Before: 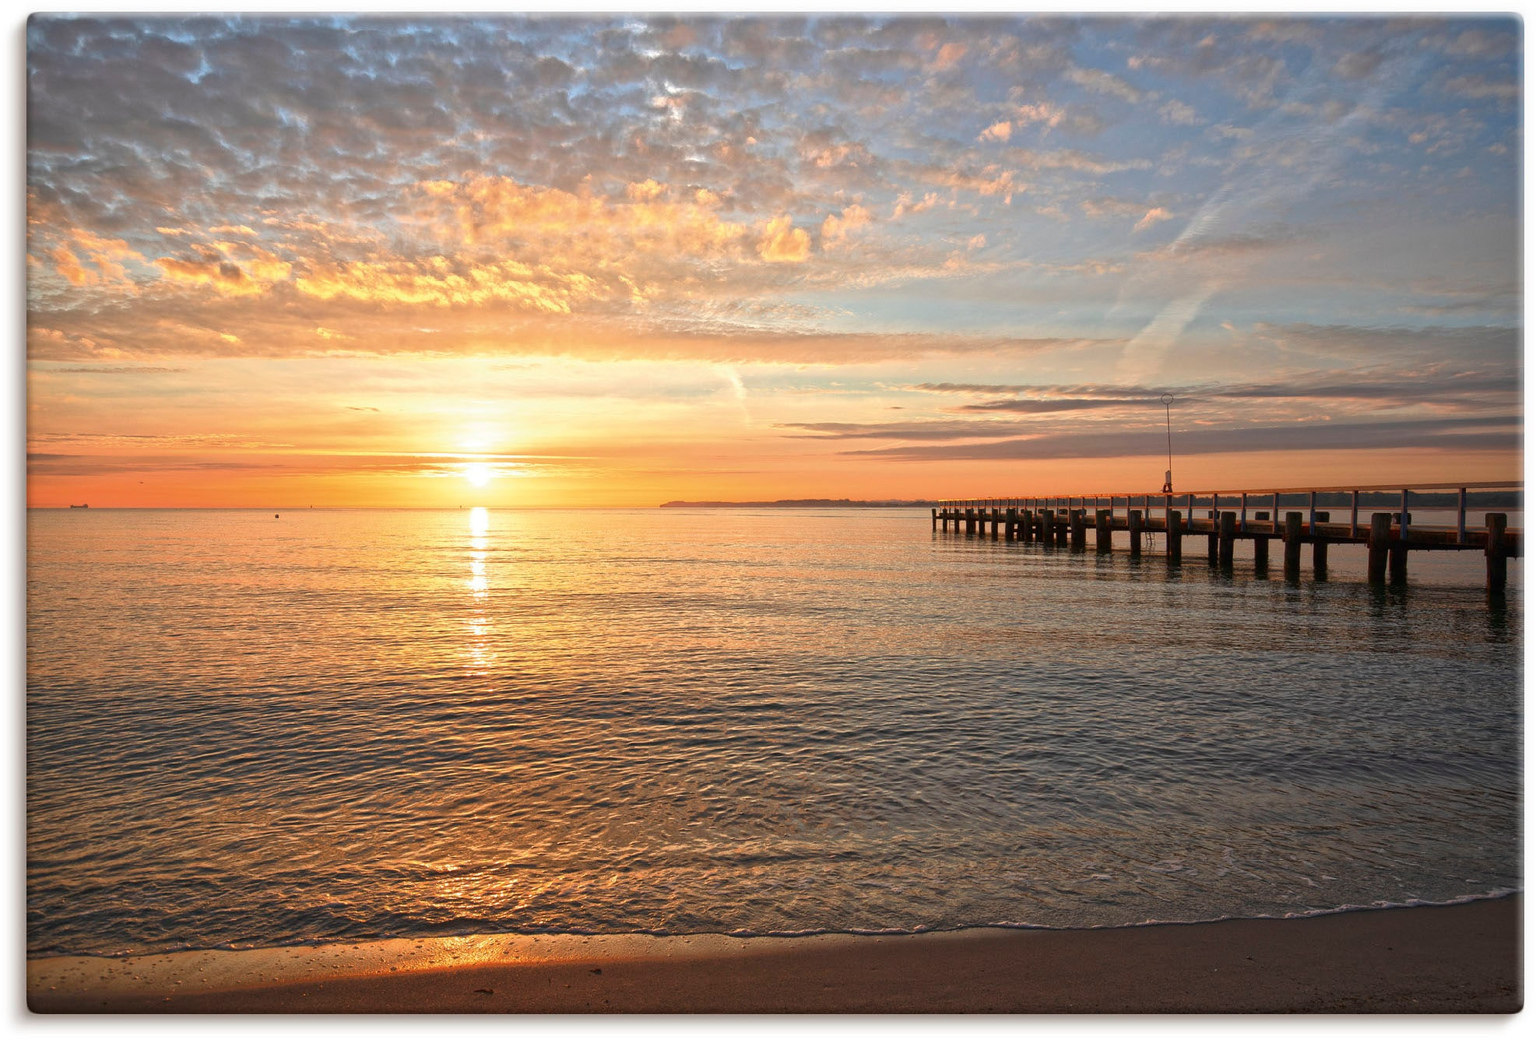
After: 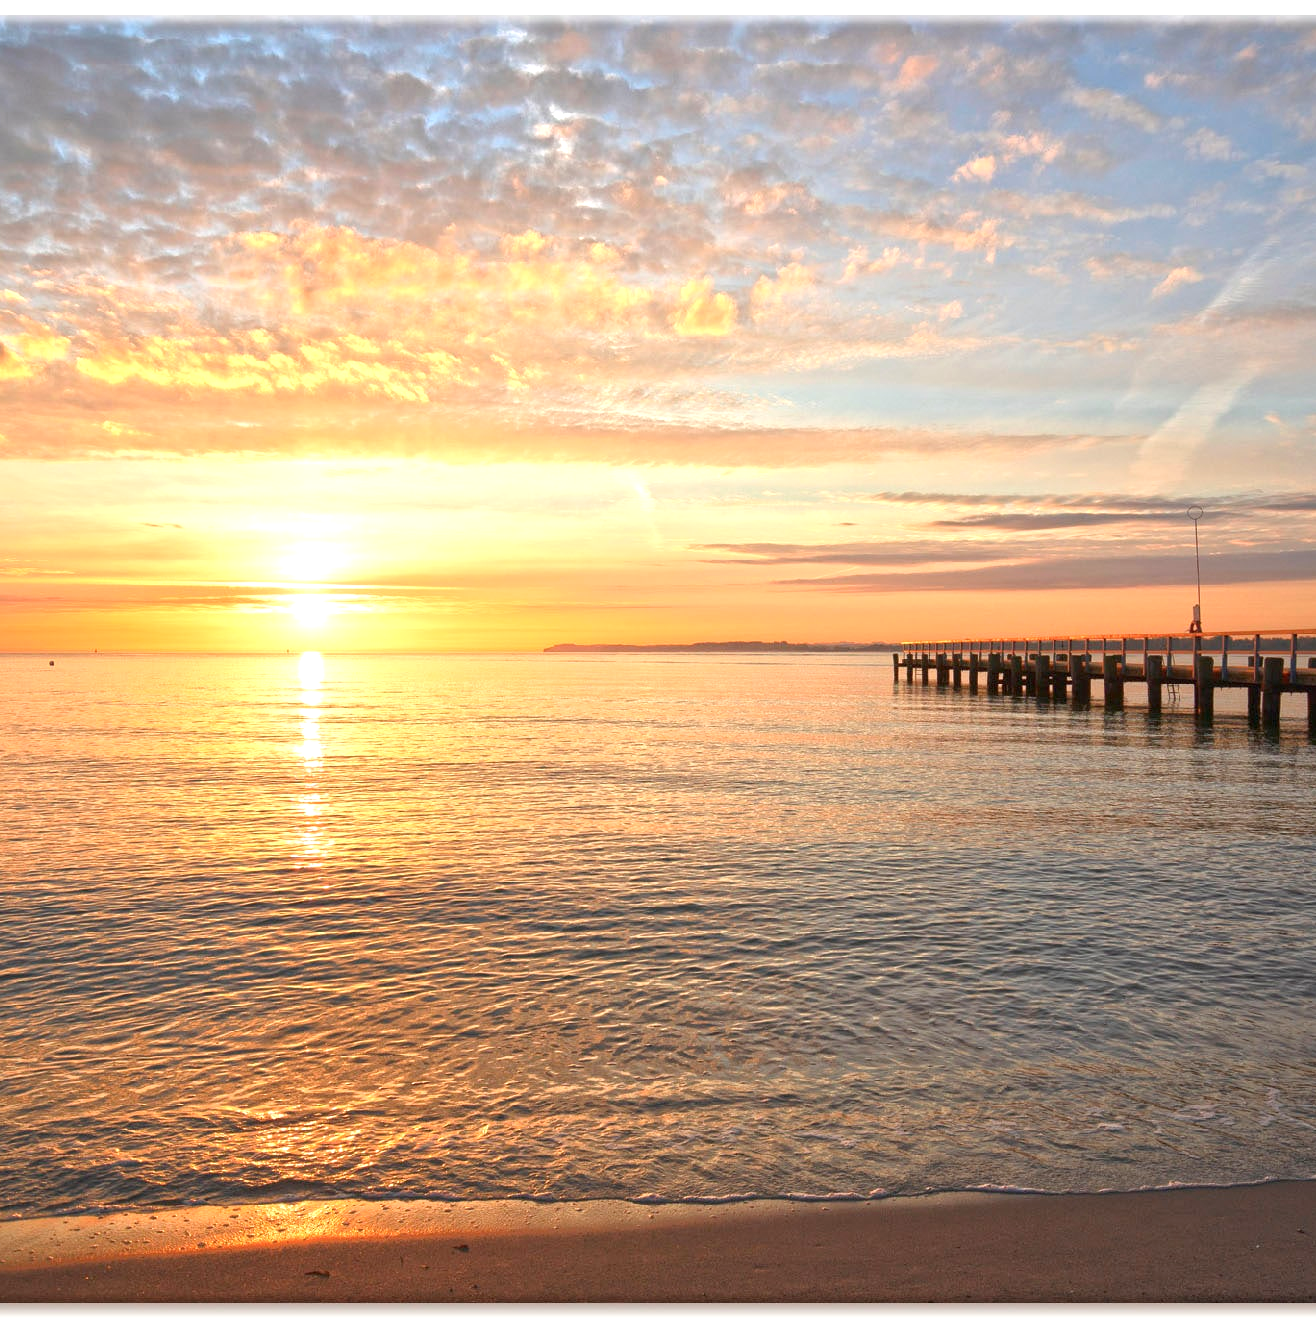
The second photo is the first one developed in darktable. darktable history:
exposure: exposure 0.77 EV, compensate highlight preservation false
color balance rgb: contrast -10%
crop and rotate: left 15.446%, right 17.836%
